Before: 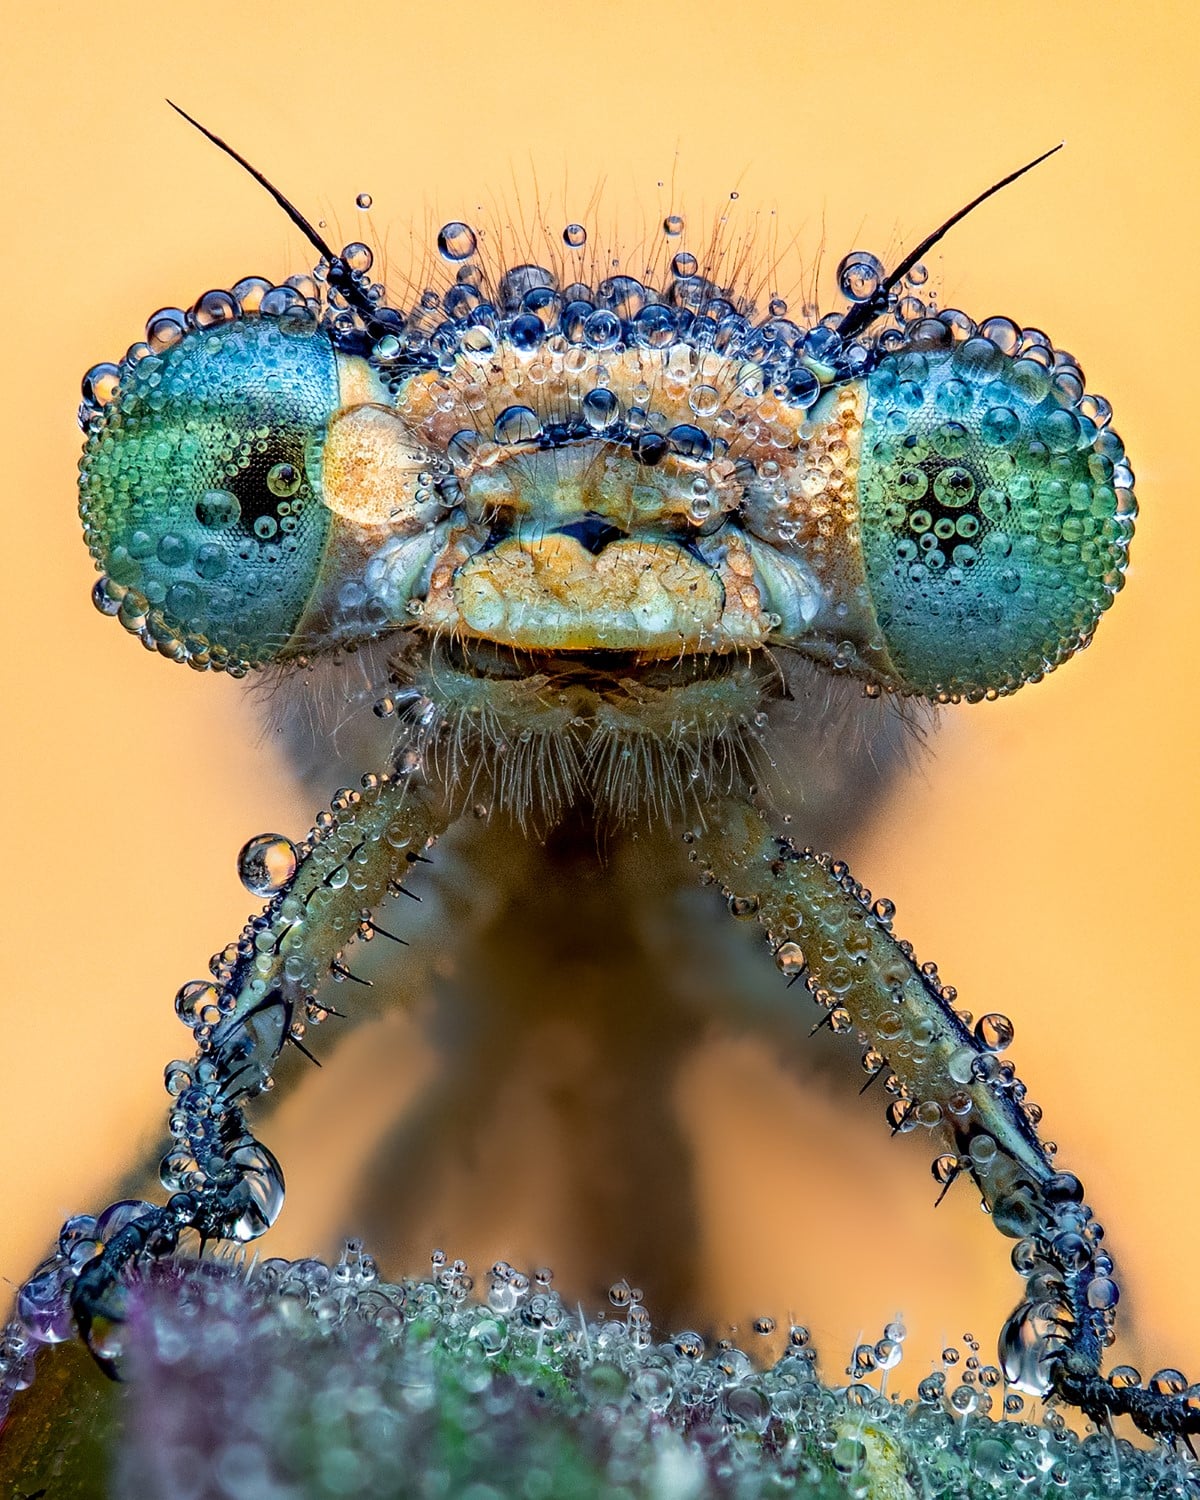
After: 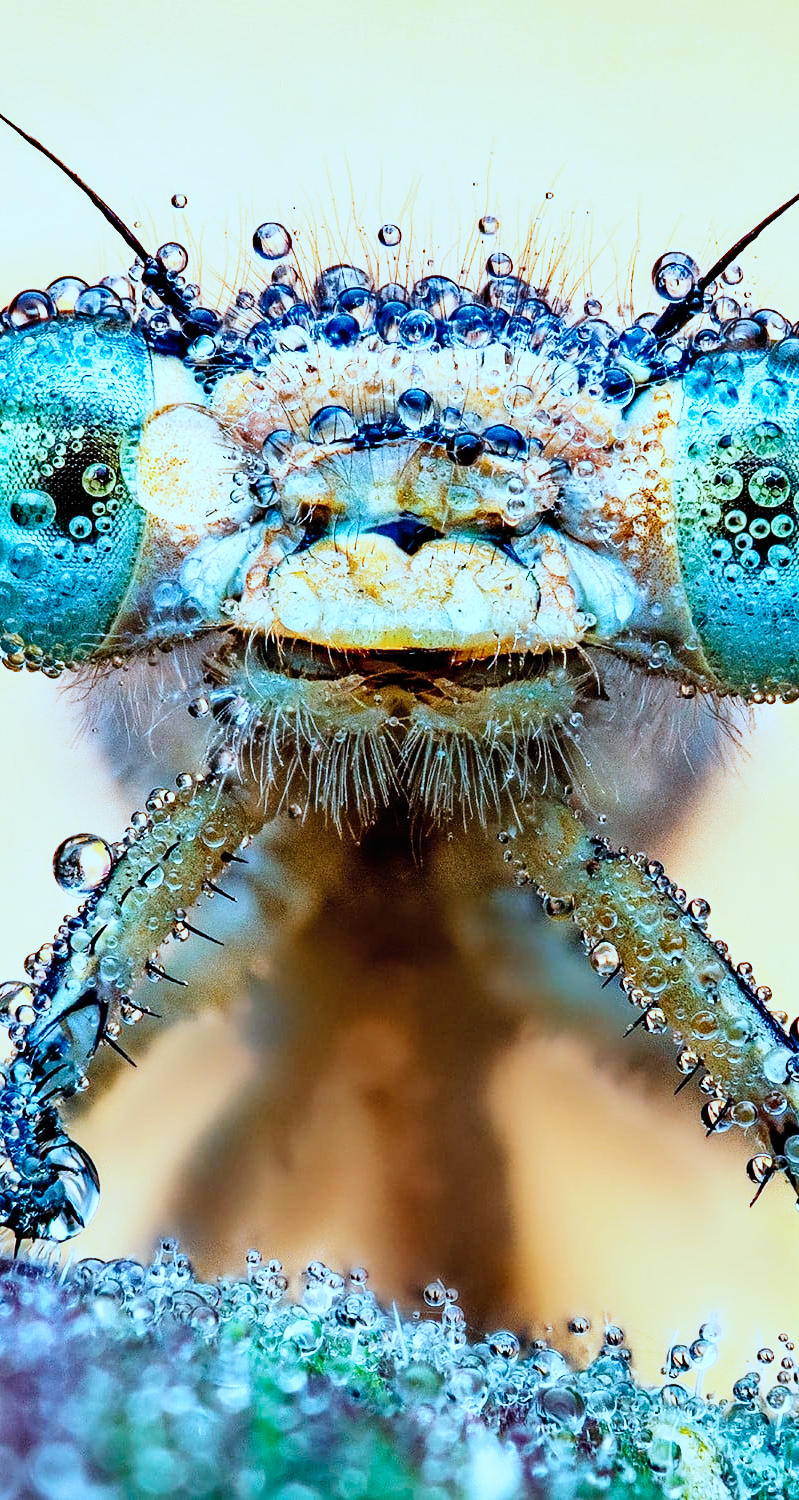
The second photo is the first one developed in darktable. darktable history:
base curve: curves: ch0 [(0, 0) (0, 0.001) (0.001, 0.001) (0.004, 0.002) (0.007, 0.004) (0.015, 0.013) (0.033, 0.045) (0.052, 0.096) (0.075, 0.17) (0.099, 0.241) (0.163, 0.42) (0.219, 0.55) (0.259, 0.616) (0.327, 0.722) (0.365, 0.765) (0.522, 0.873) (0.547, 0.881) (0.689, 0.919) (0.826, 0.952) (1, 1)], preserve colors none
crop: left 15.419%, right 17.914%
shadows and highlights: soften with gaussian
color correction: highlights a* -9.35, highlights b* -23.15
